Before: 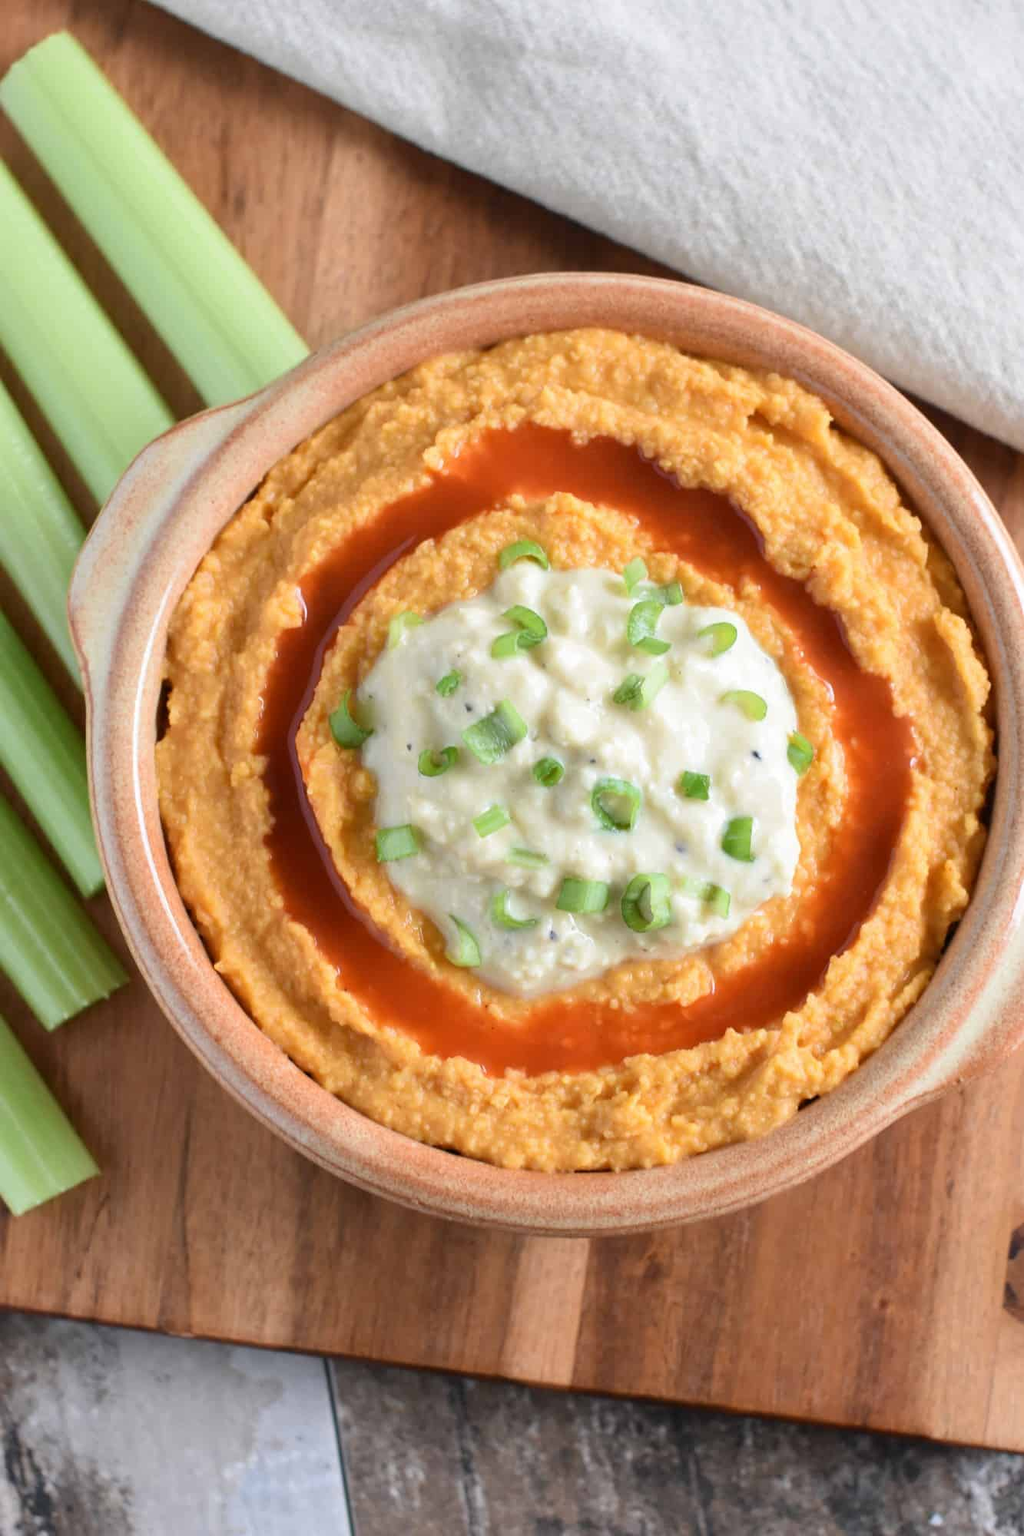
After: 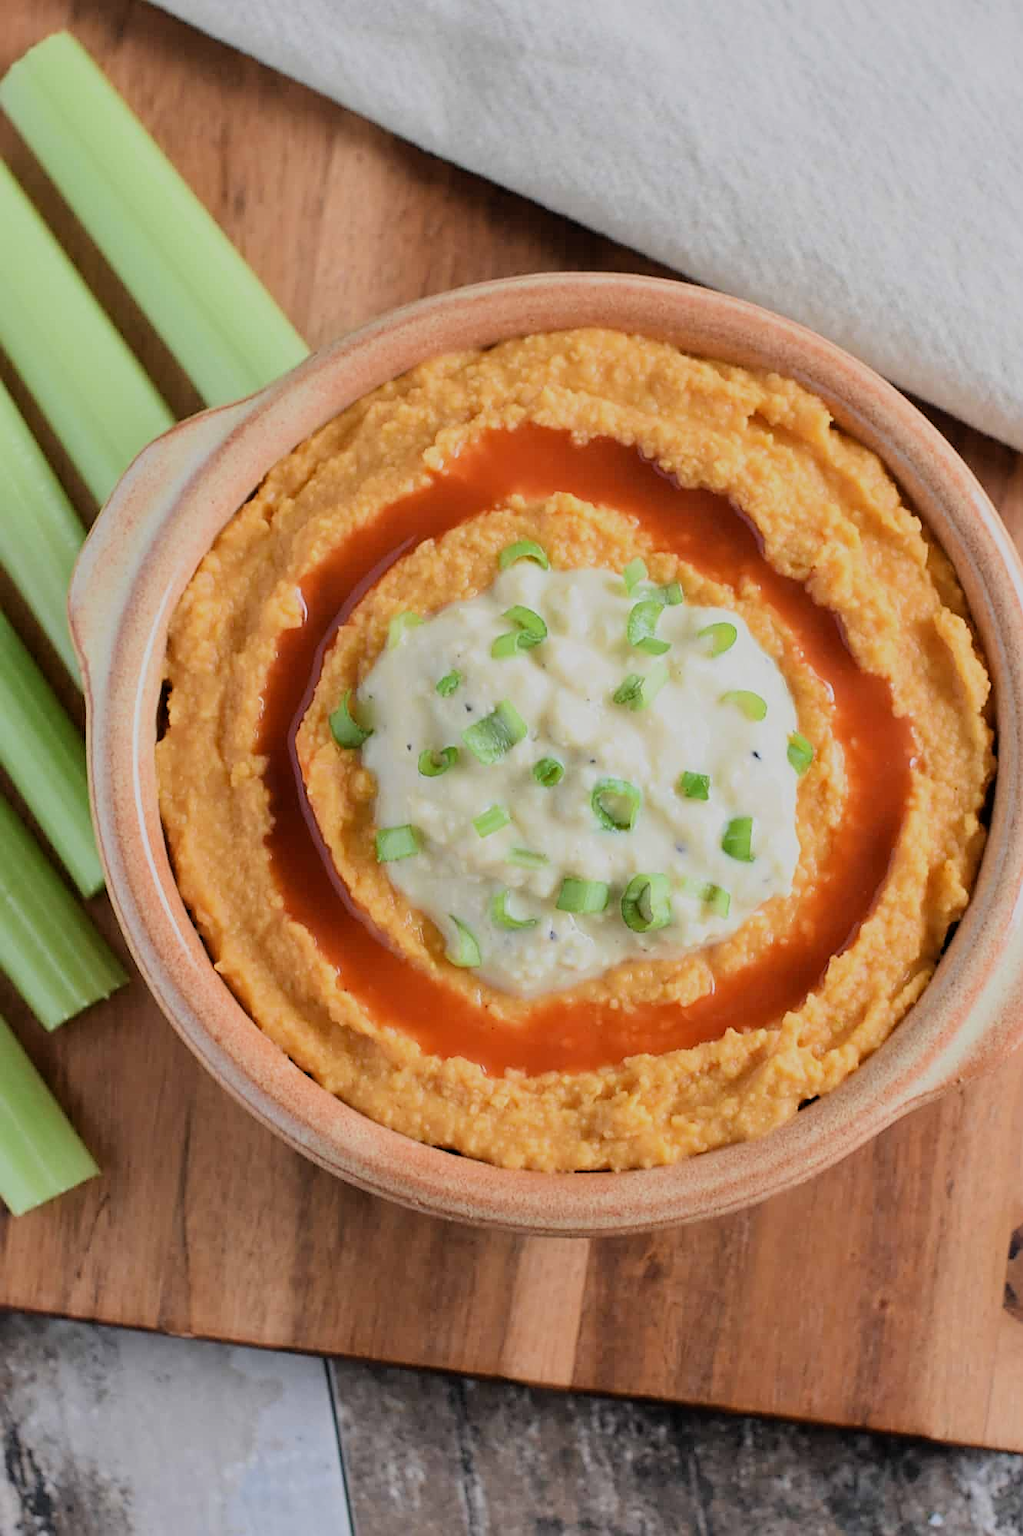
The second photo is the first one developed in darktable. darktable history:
filmic rgb: black relative exposure -7.15 EV, white relative exposure 5.36 EV, hardness 3.02, color science v6 (2022)
sharpen: on, module defaults
